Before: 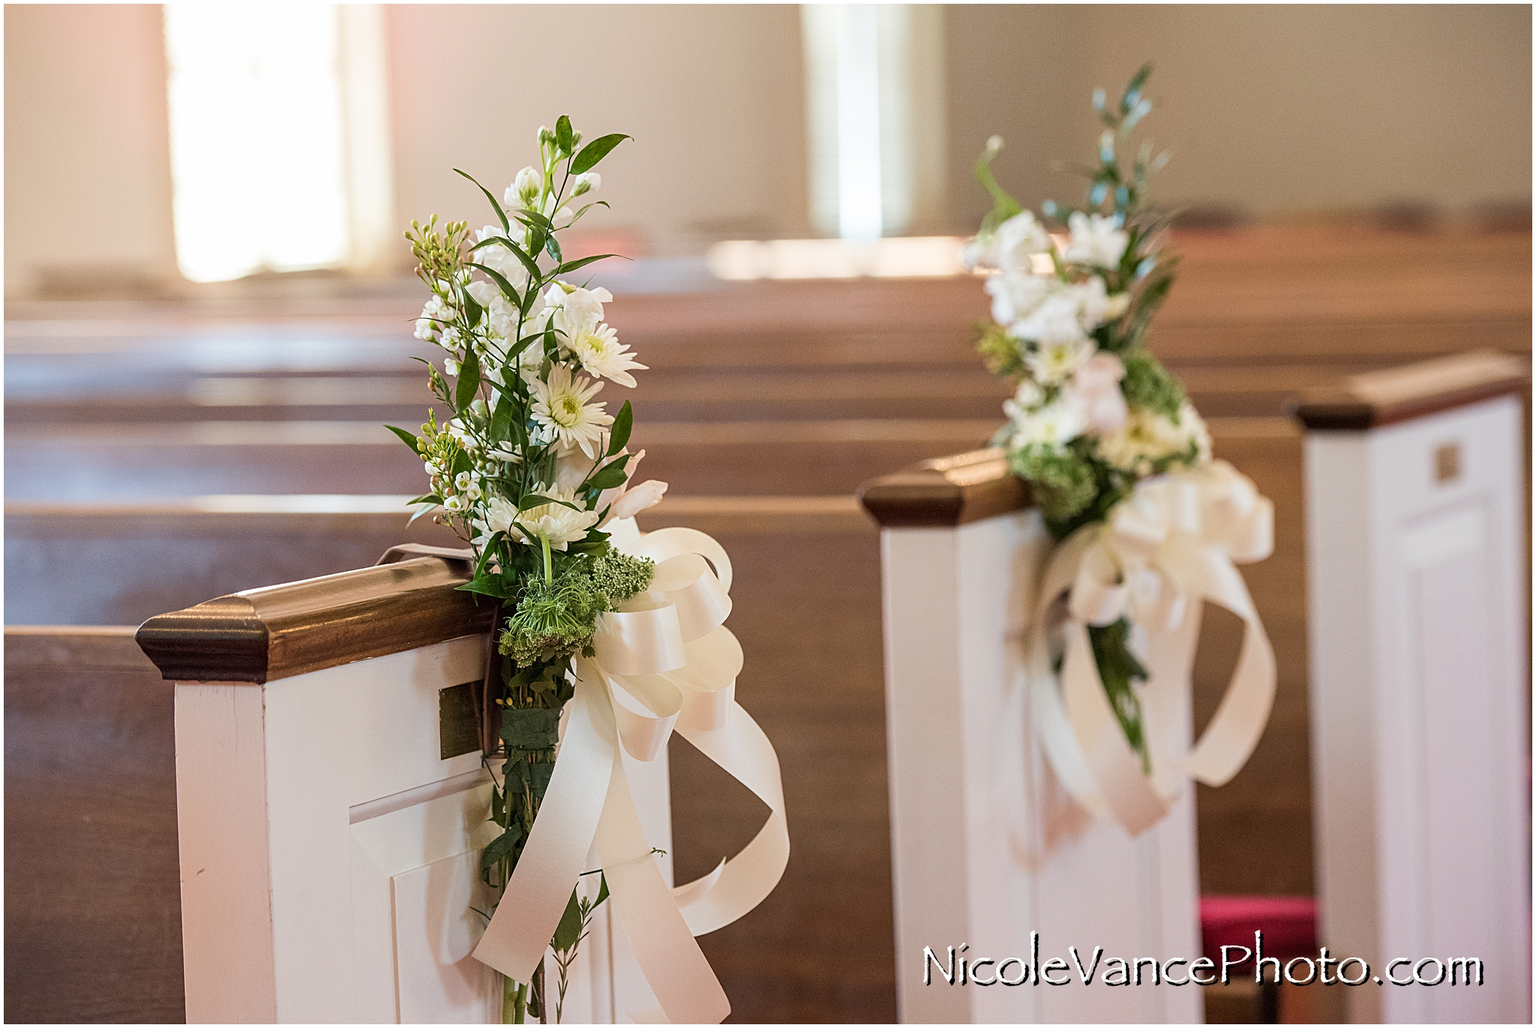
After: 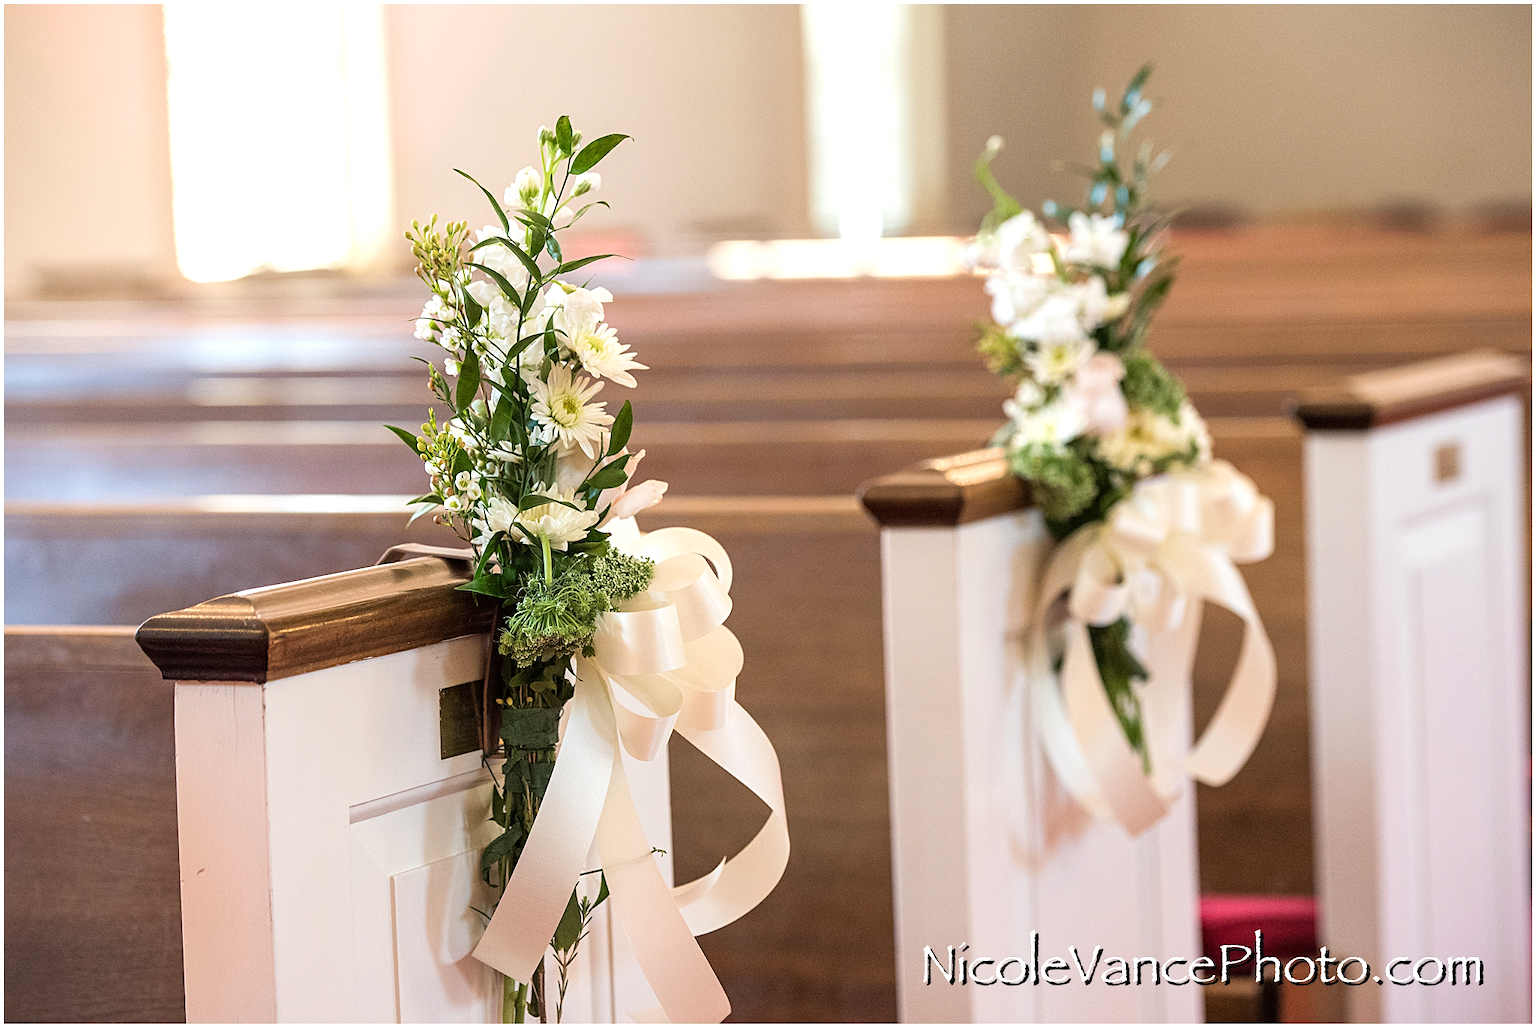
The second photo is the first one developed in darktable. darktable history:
tone equalizer: -8 EV -0.438 EV, -7 EV -0.36 EV, -6 EV -0.323 EV, -5 EV -0.21 EV, -3 EV 0.251 EV, -2 EV 0.327 EV, -1 EV 0.401 EV, +0 EV 0.409 EV
